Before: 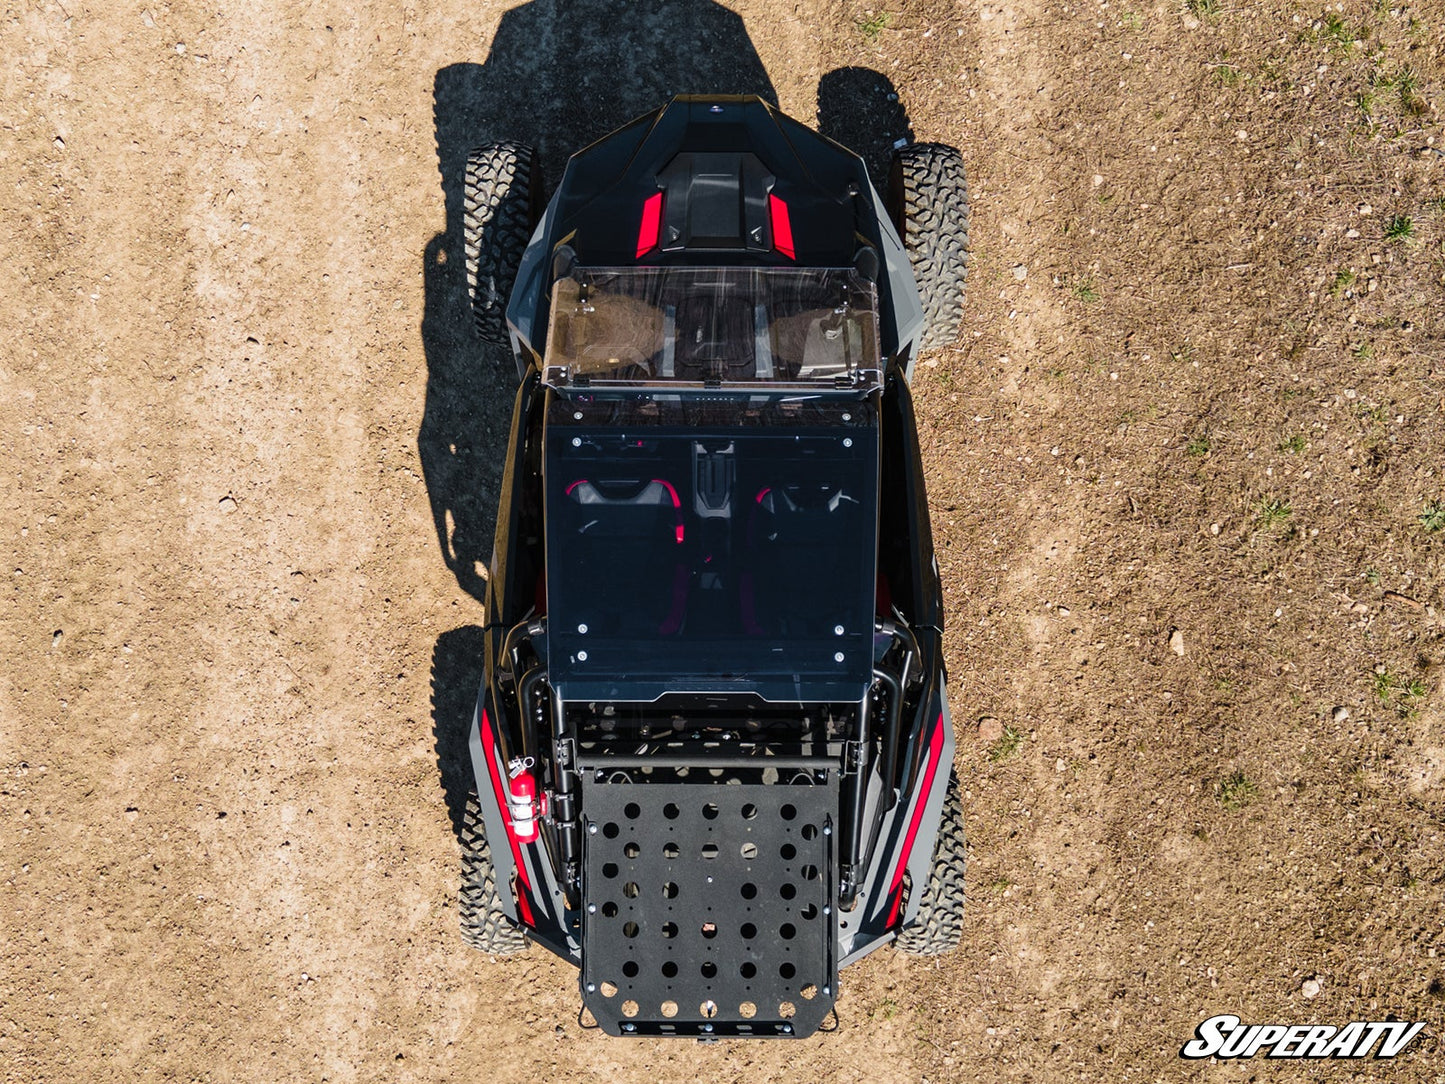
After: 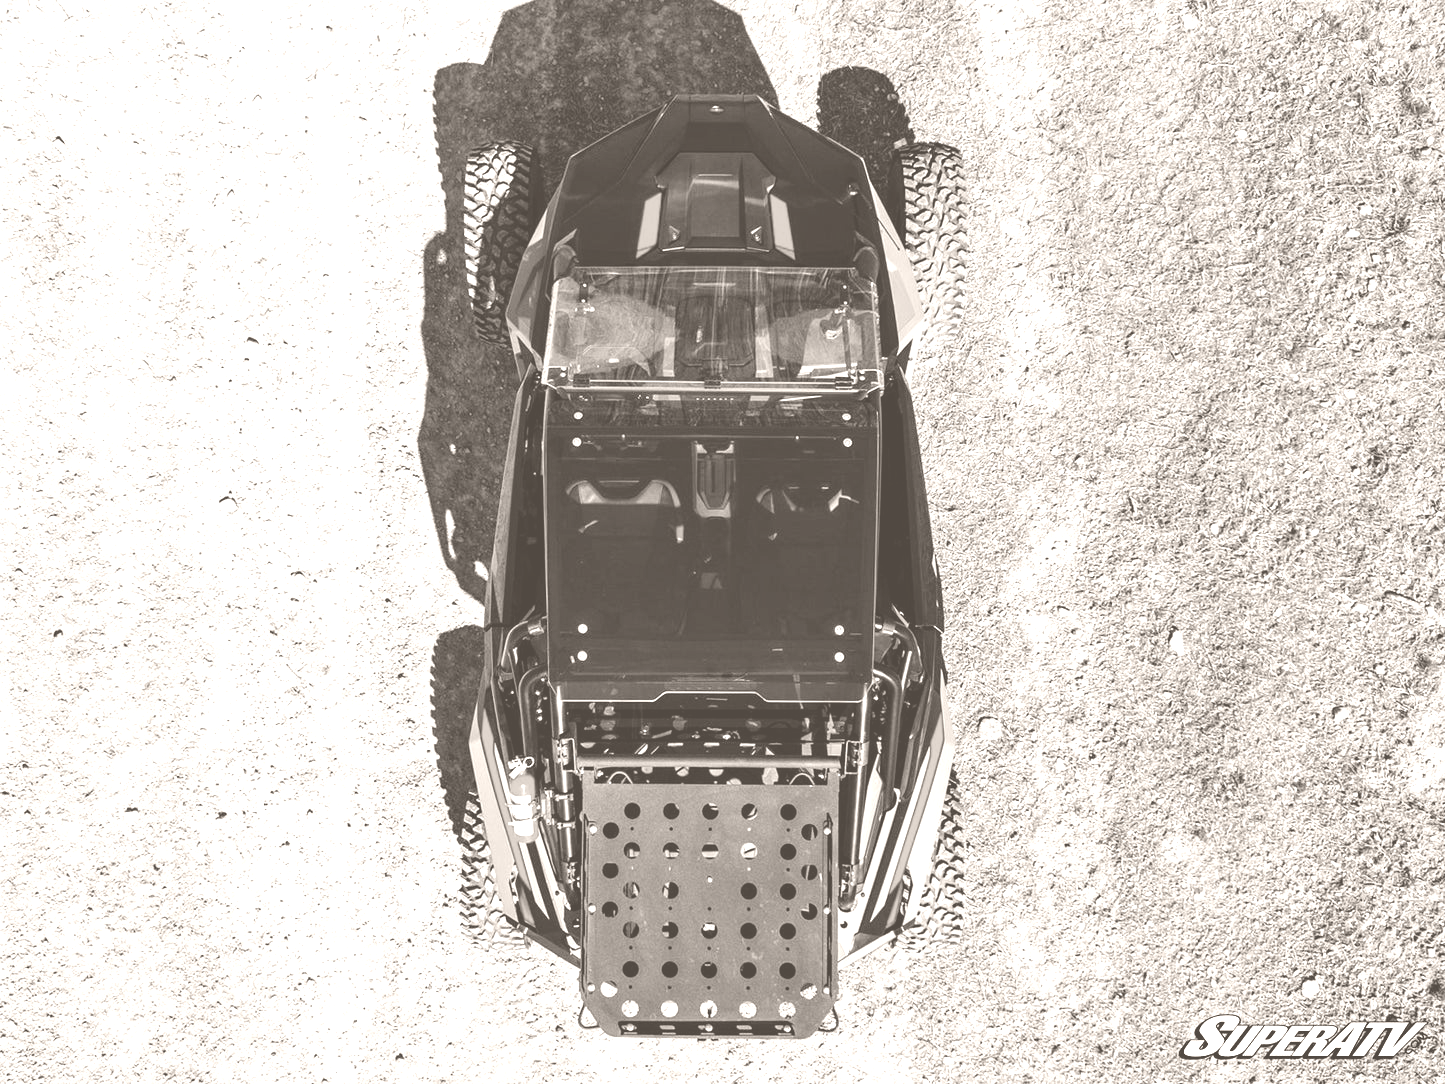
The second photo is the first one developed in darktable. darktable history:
contrast brightness saturation: saturation 0.1
levels: levels [0.016, 0.5, 0.996]
colorize: hue 34.49°, saturation 35.33%, source mix 100%, lightness 55%, version 1
